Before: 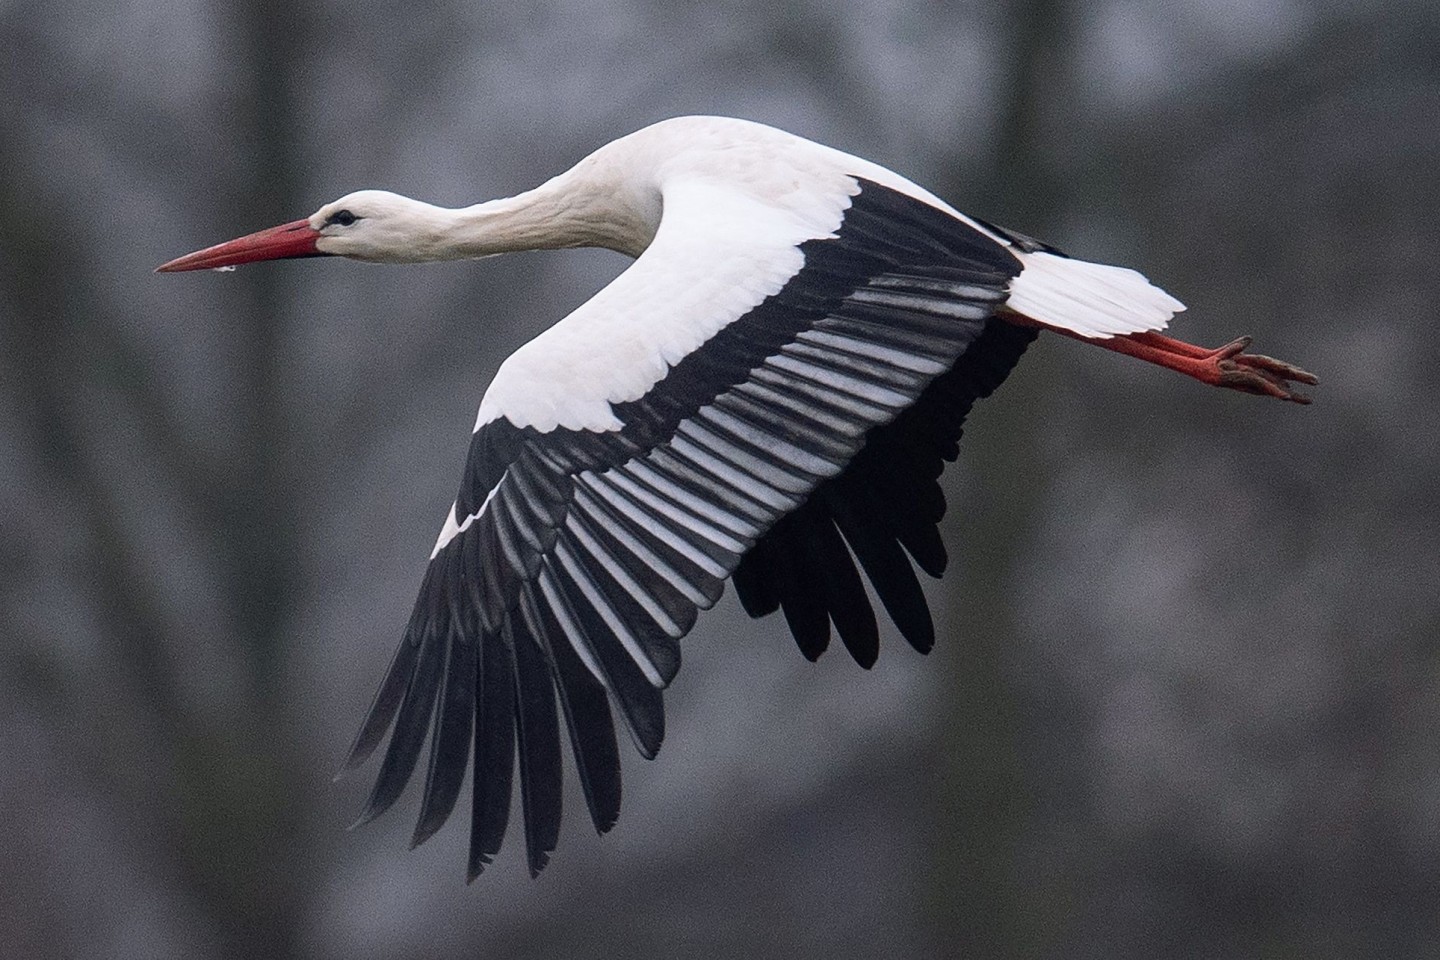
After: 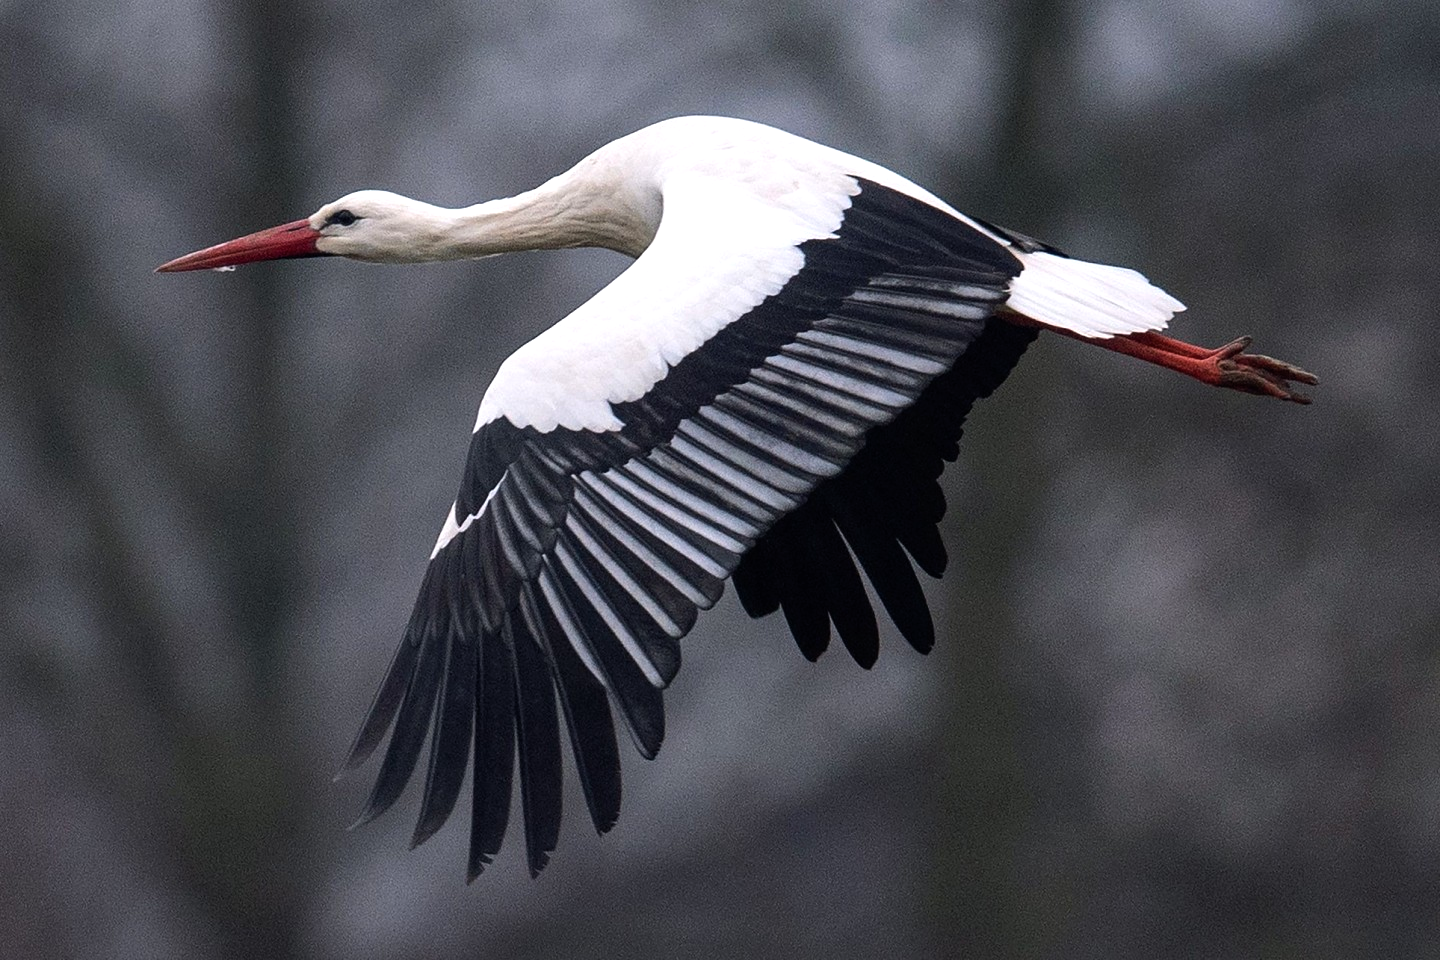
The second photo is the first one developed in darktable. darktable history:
color balance rgb: linear chroma grading › global chroma 10%, global vibrance 10%, contrast 15%, saturation formula JzAzBz (2021)
